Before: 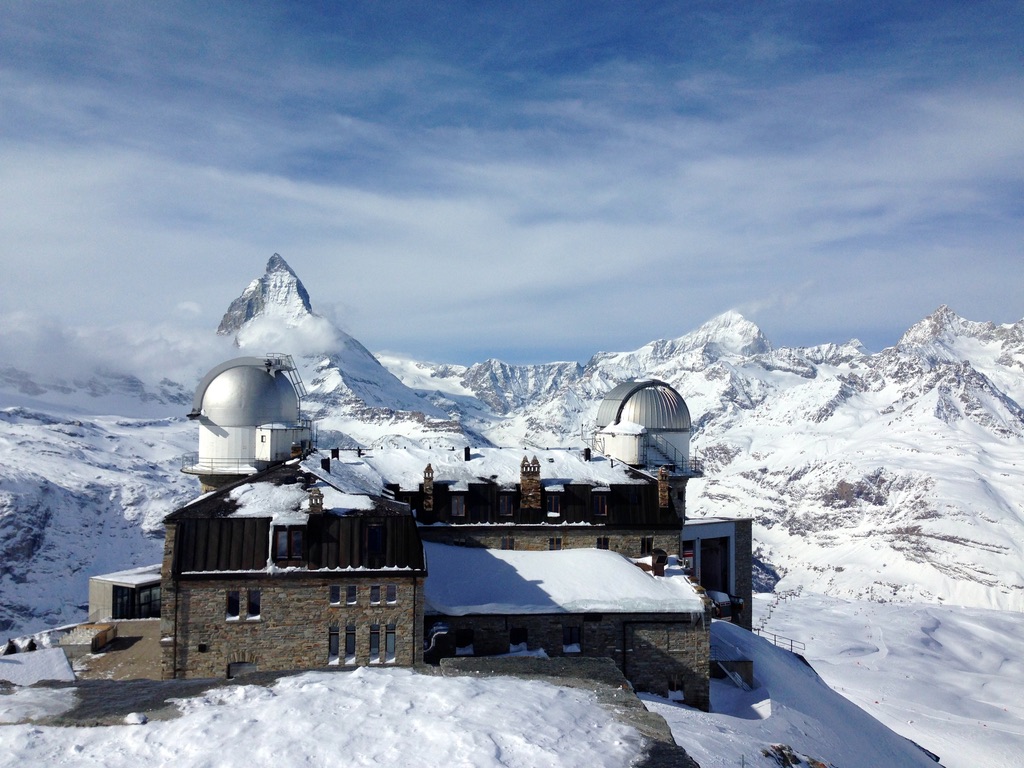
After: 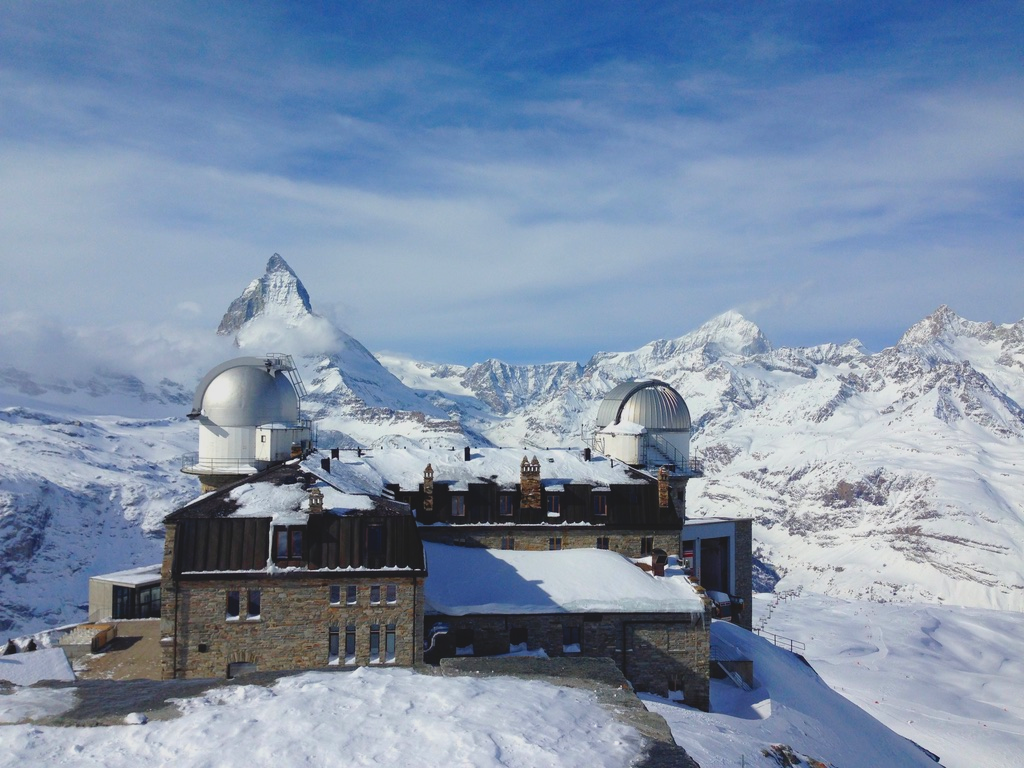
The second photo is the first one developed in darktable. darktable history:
contrast brightness saturation: contrast -0.188, saturation 0.185
